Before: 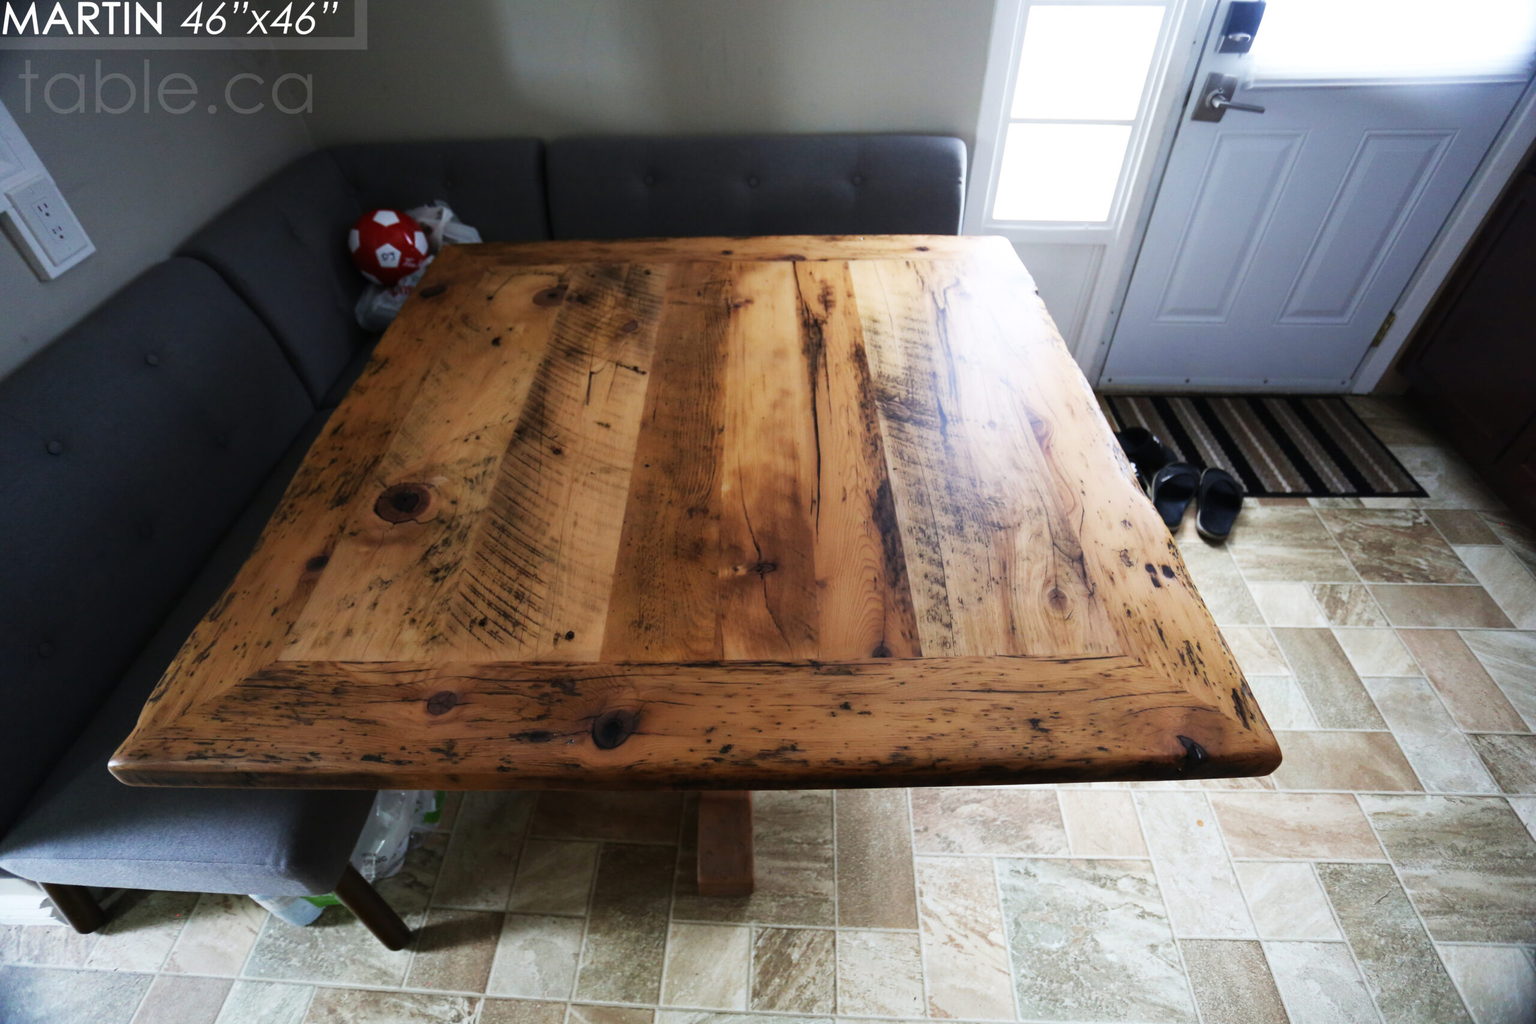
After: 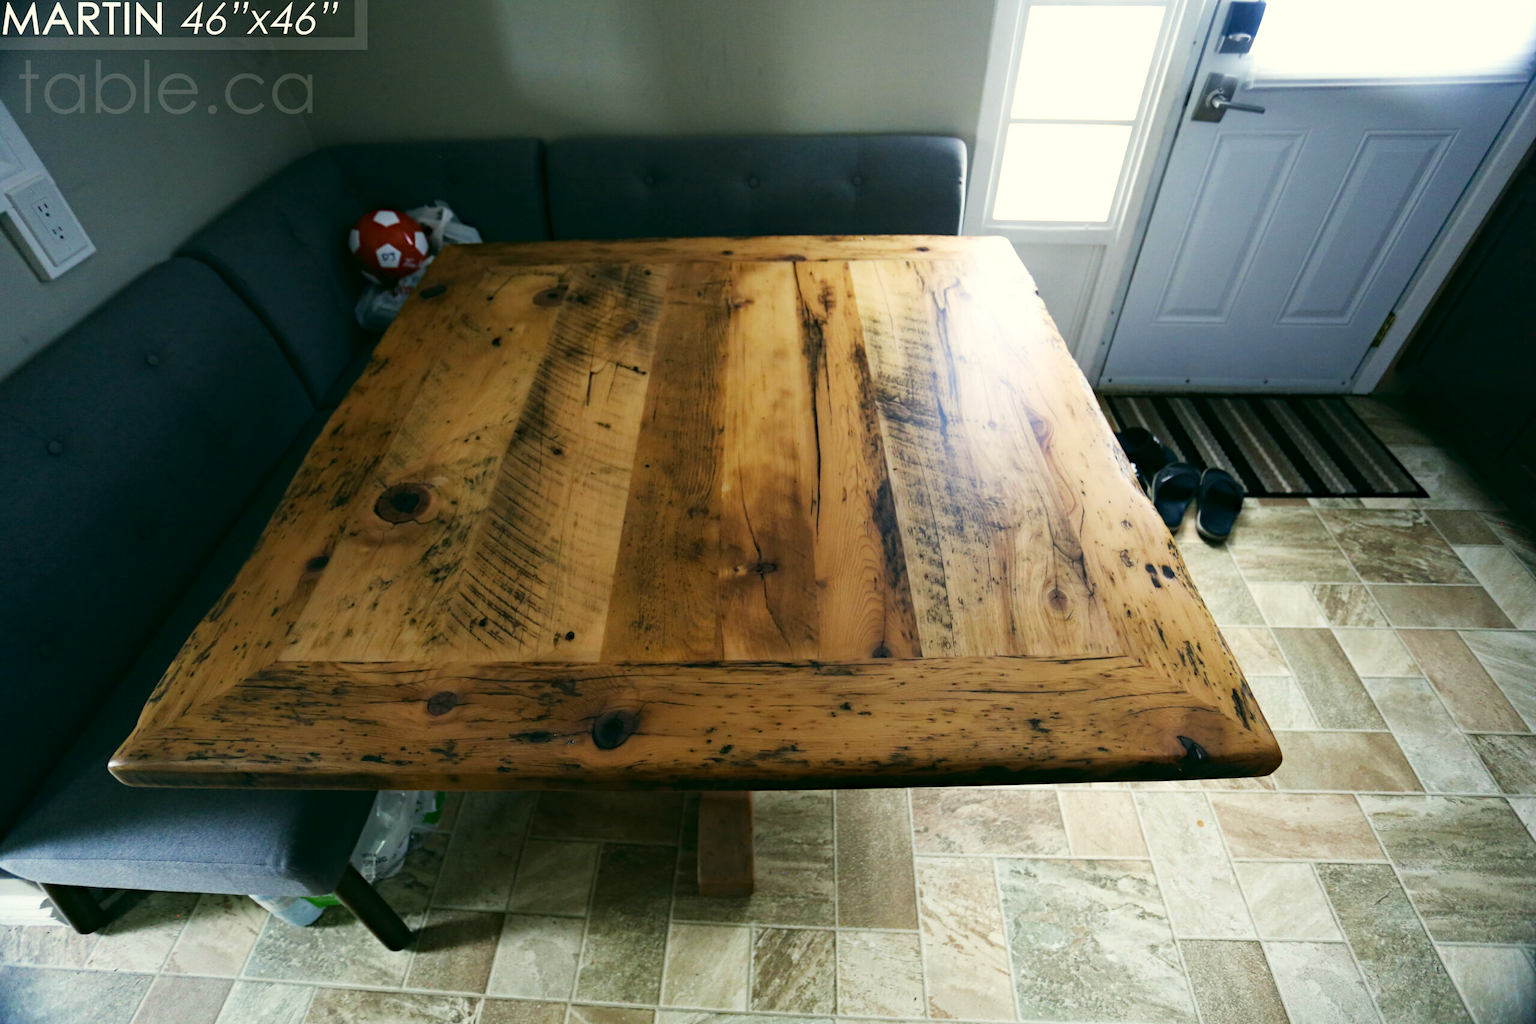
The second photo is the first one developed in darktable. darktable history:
haze removal: compatibility mode true, adaptive false
color correction: highlights a* -0.482, highlights b* 9.48, shadows a* -9.48, shadows b* 0.803
white balance: emerald 1
